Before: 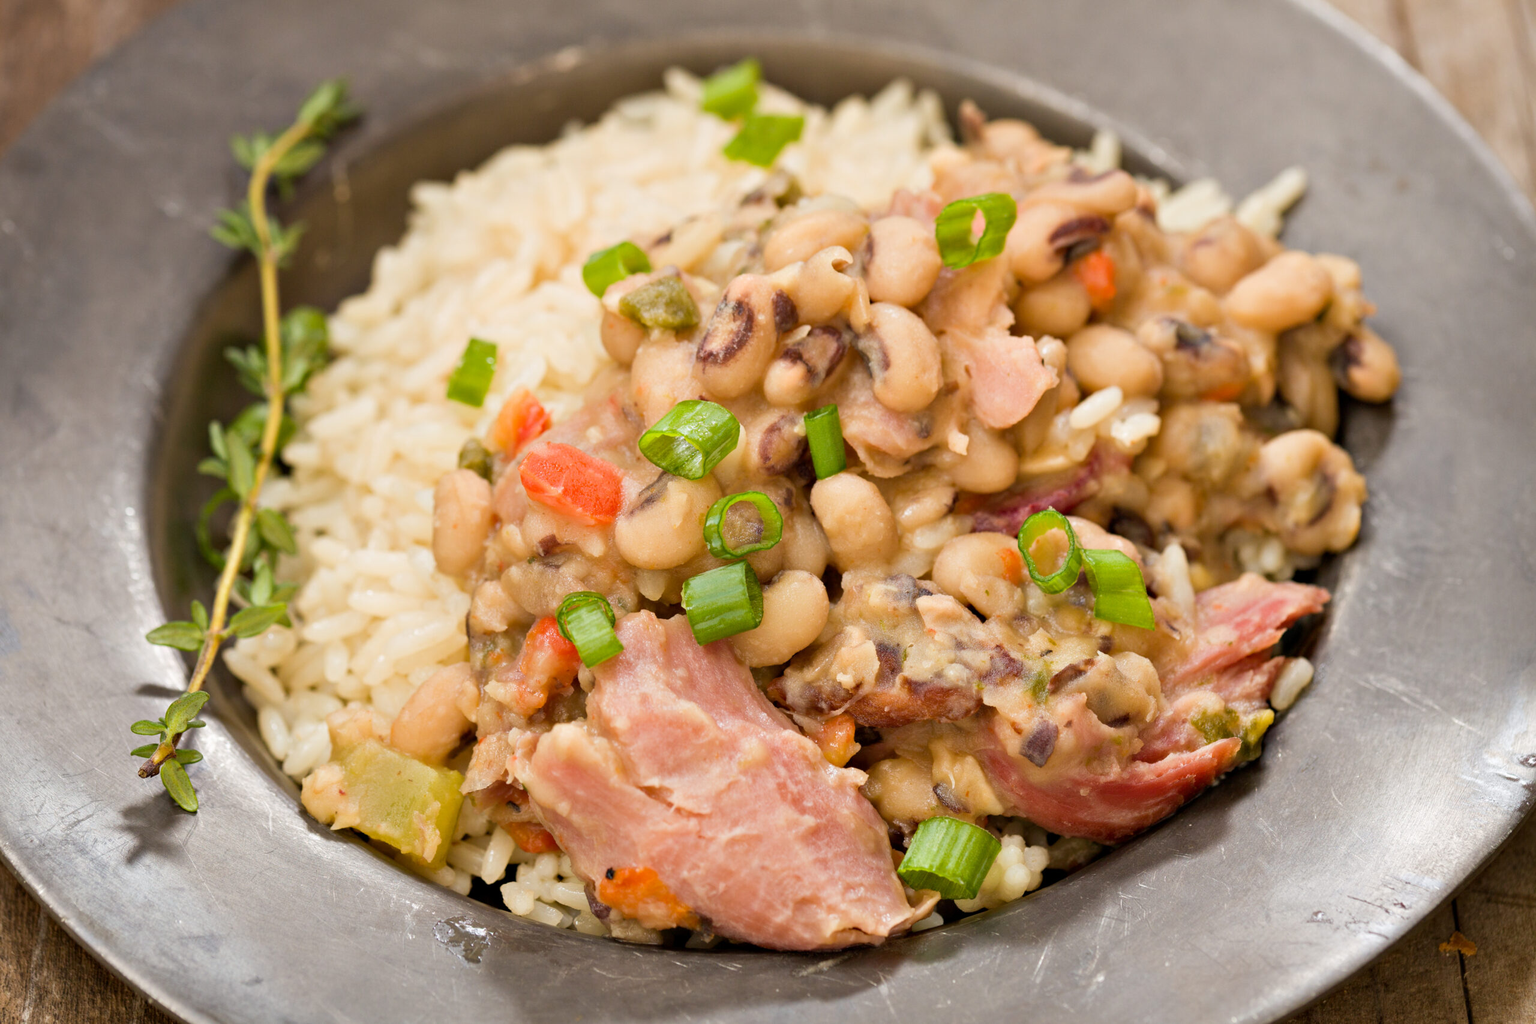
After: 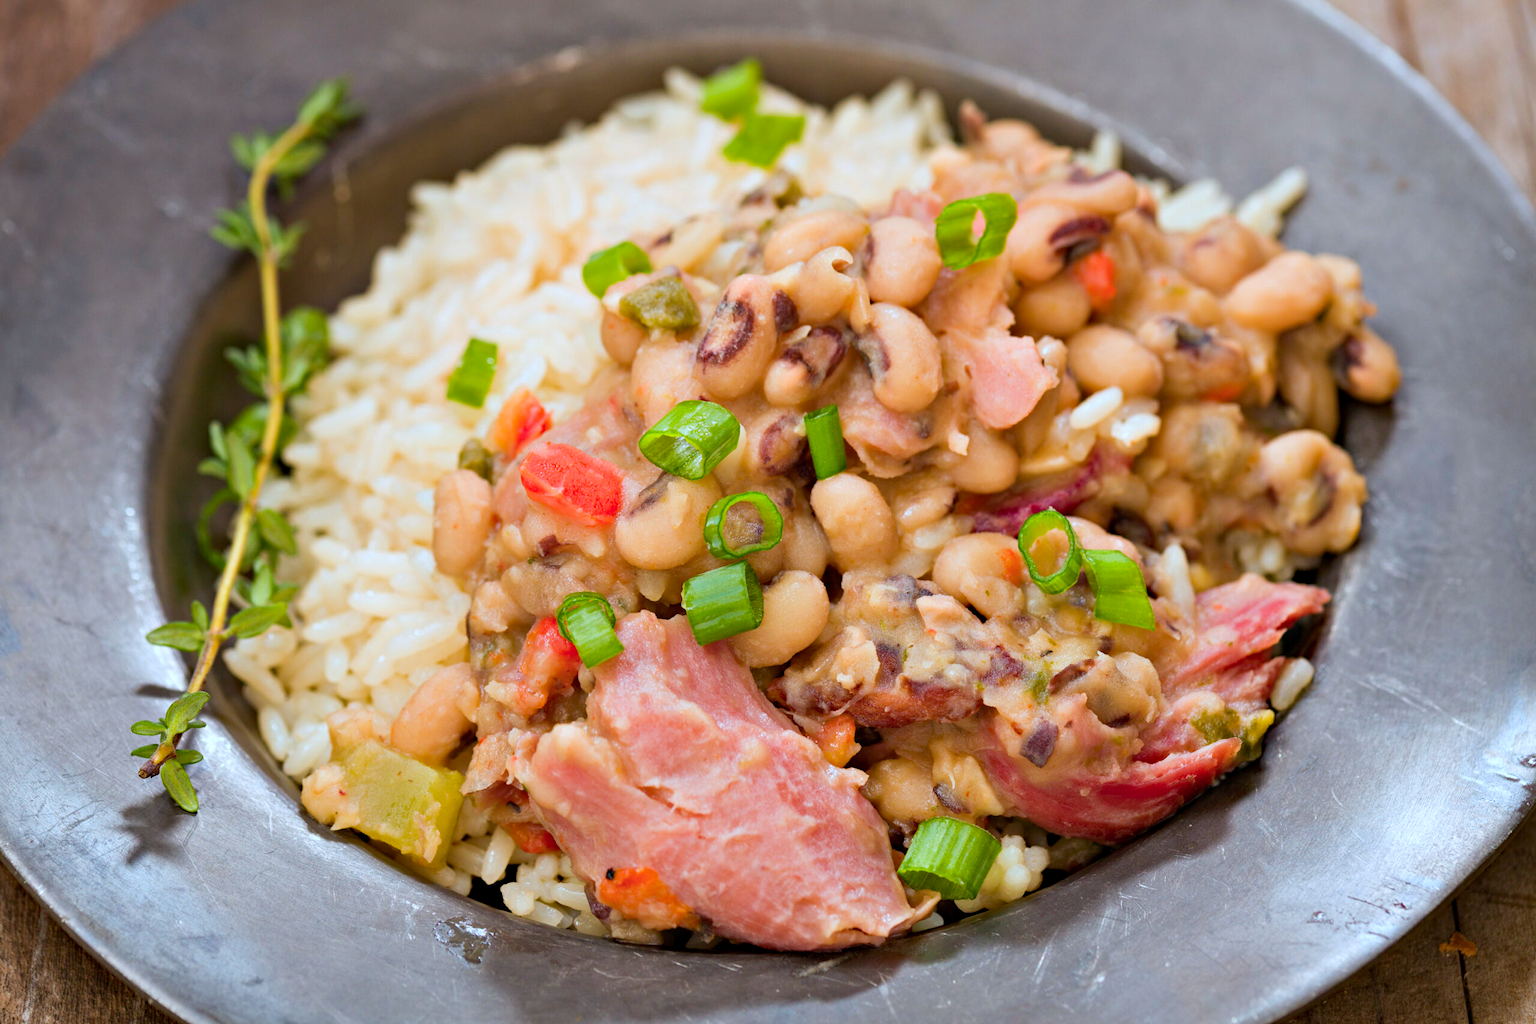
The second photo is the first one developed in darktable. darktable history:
haze removal: compatibility mode true, adaptive false
contrast brightness saturation: contrast 0.04, saturation 0.07
color calibration: output R [0.972, 0.068, -0.094, 0], output G [-0.178, 1.216, -0.086, 0], output B [0.095, -0.136, 0.98, 0], illuminant custom, x 0.371, y 0.381, temperature 4283.16 K
